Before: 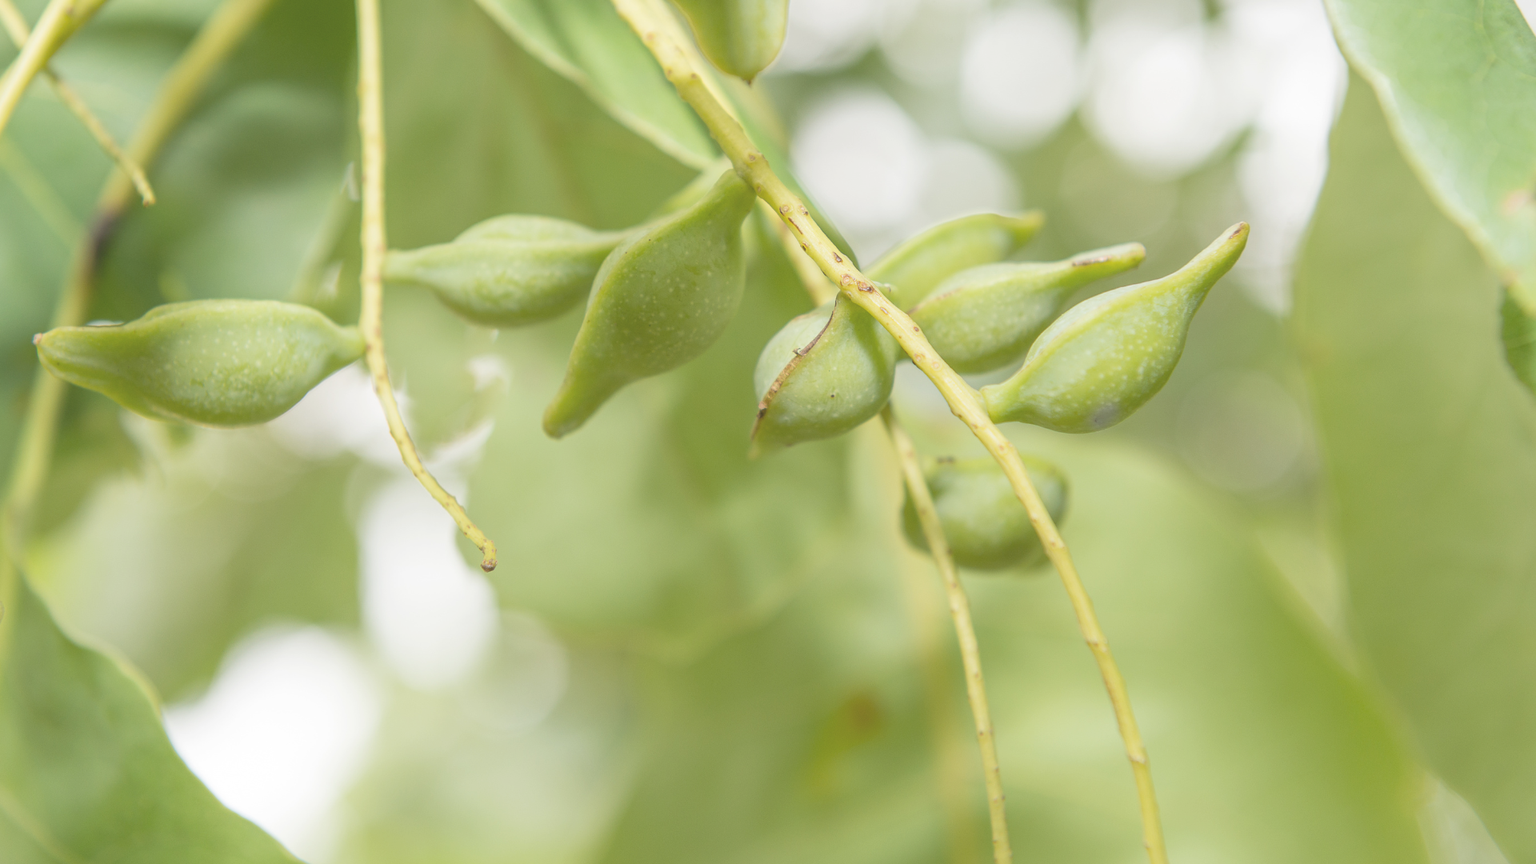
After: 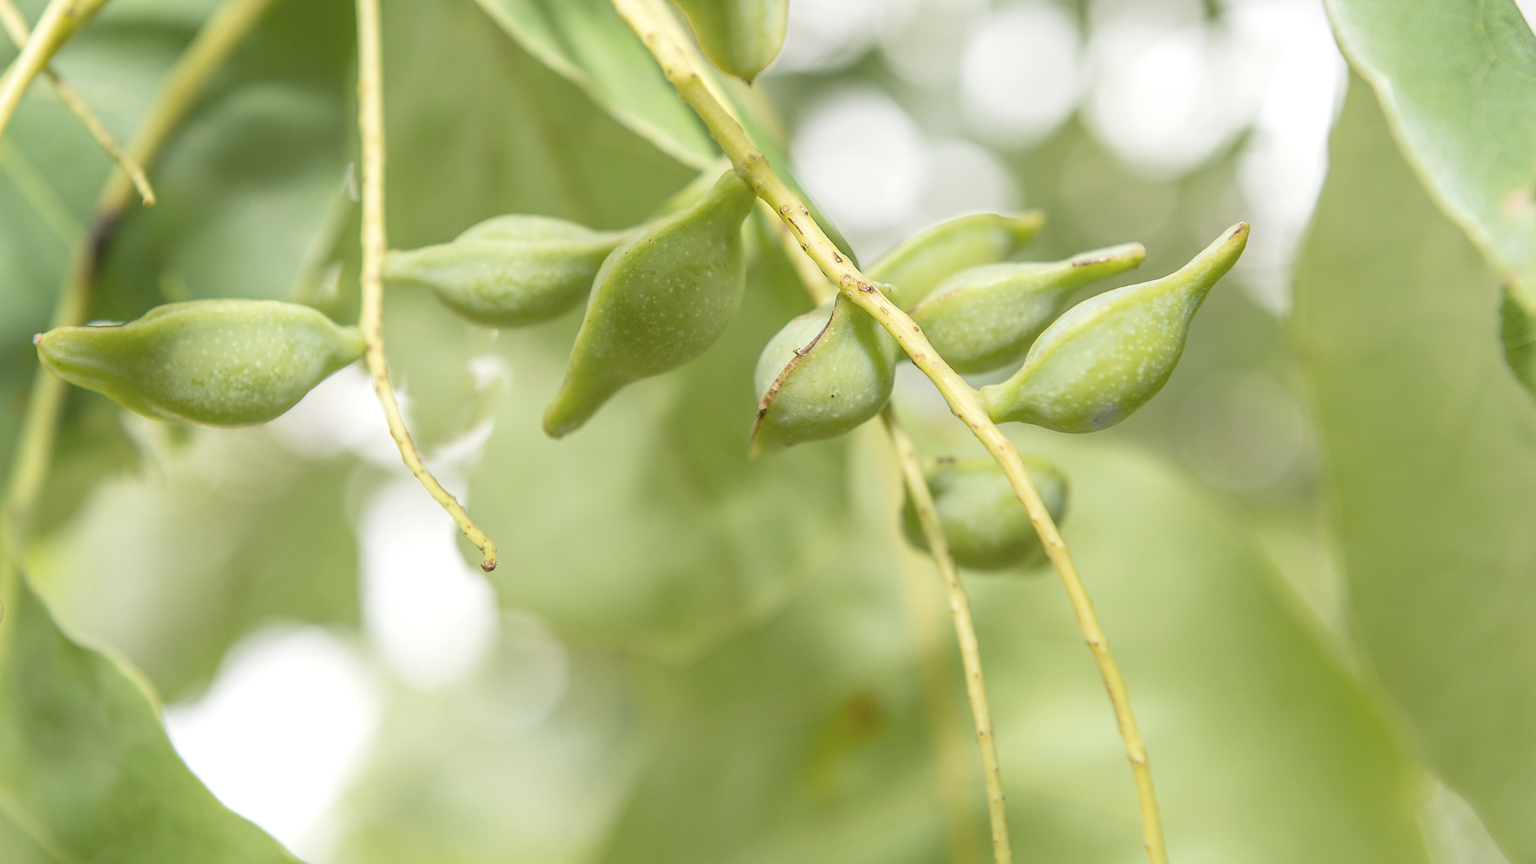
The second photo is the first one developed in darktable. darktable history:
sharpen: radius 1.027, threshold 0.927
local contrast: detail 130%
